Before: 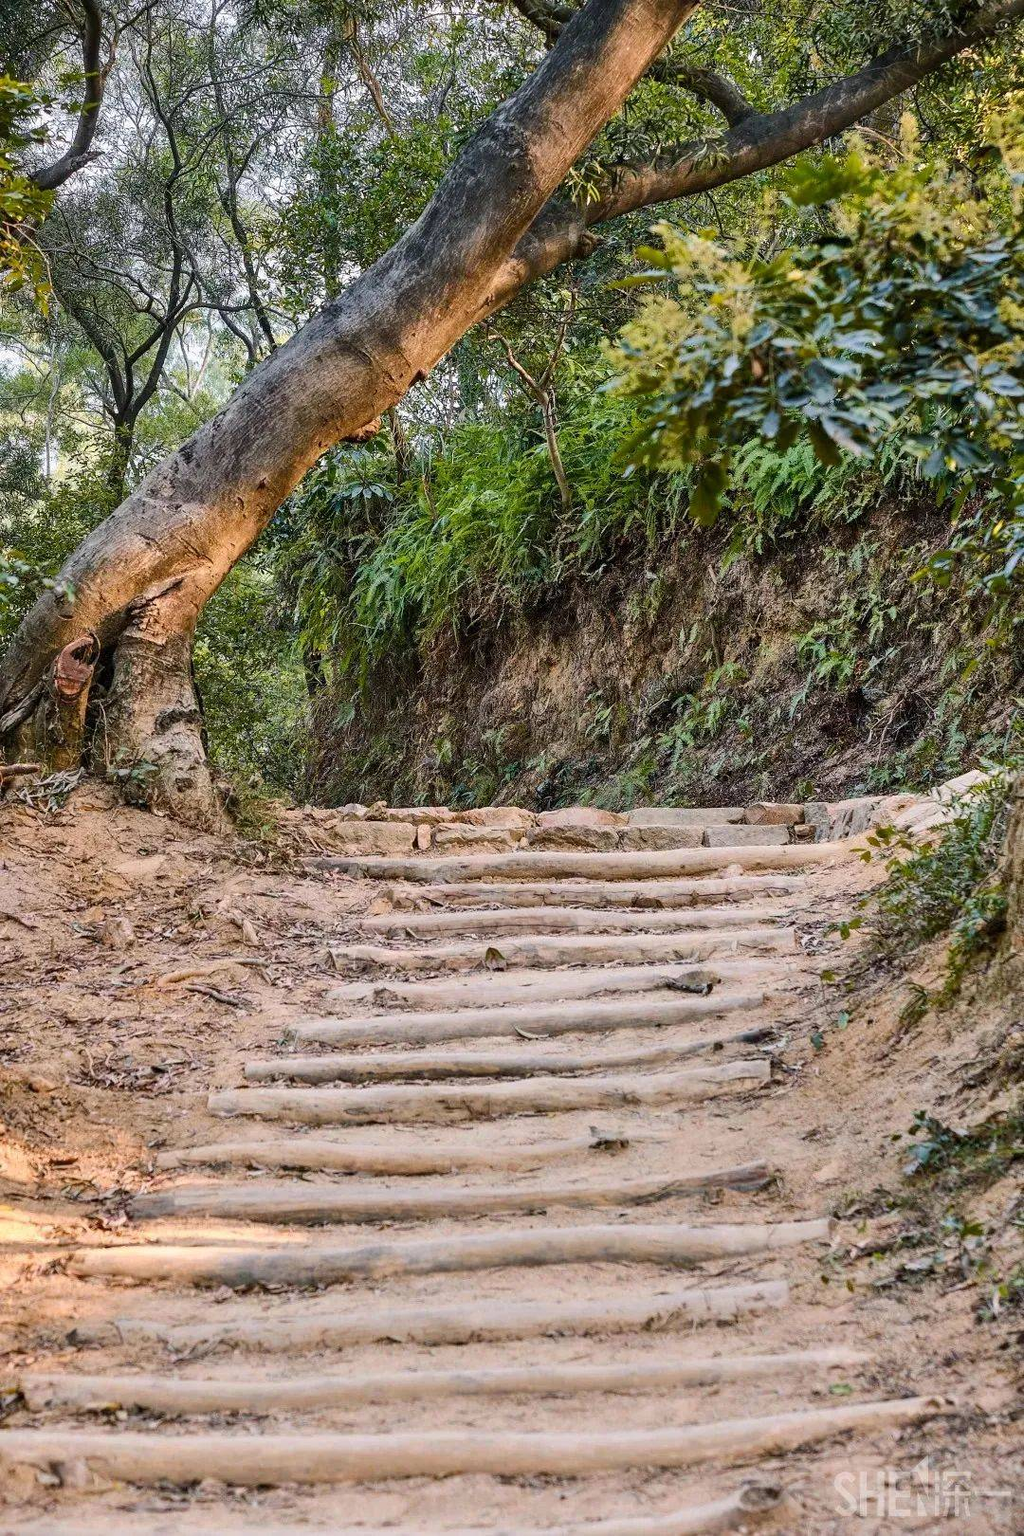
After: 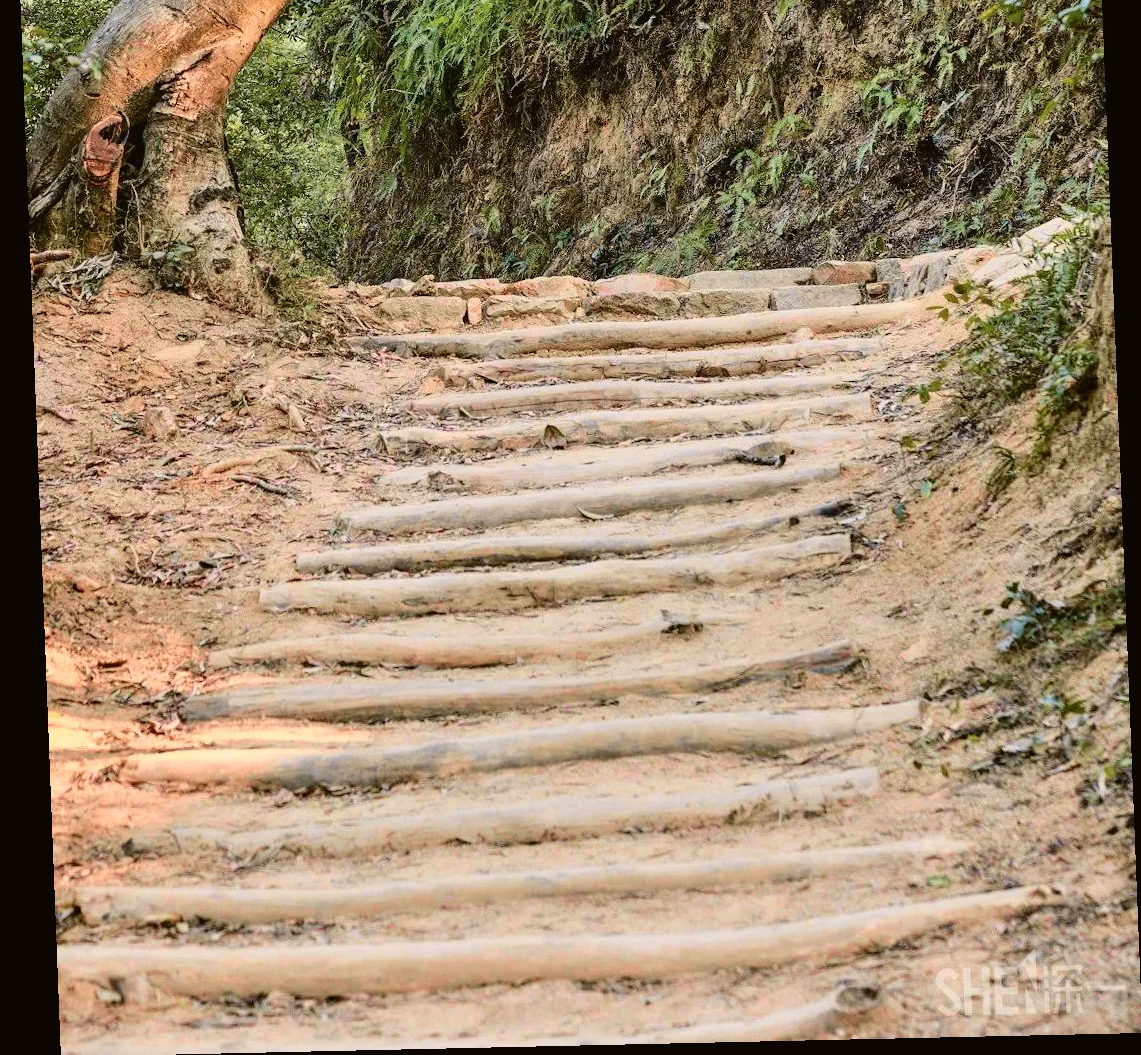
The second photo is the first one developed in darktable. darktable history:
rotate and perspective: rotation -2.22°, lens shift (horizontal) -0.022, automatic cropping off
crop and rotate: top 36.435%
tone curve: curves: ch0 [(0, 0.021) (0.049, 0.044) (0.152, 0.14) (0.328, 0.377) (0.473, 0.543) (0.641, 0.705) (0.85, 0.894) (1, 0.969)]; ch1 [(0, 0) (0.302, 0.331) (0.427, 0.433) (0.472, 0.47) (0.502, 0.503) (0.527, 0.521) (0.564, 0.58) (0.614, 0.626) (0.677, 0.701) (0.859, 0.885) (1, 1)]; ch2 [(0, 0) (0.33, 0.301) (0.447, 0.44) (0.487, 0.496) (0.502, 0.516) (0.535, 0.563) (0.565, 0.593) (0.618, 0.628) (1, 1)], color space Lab, independent channels, preserve colors none
